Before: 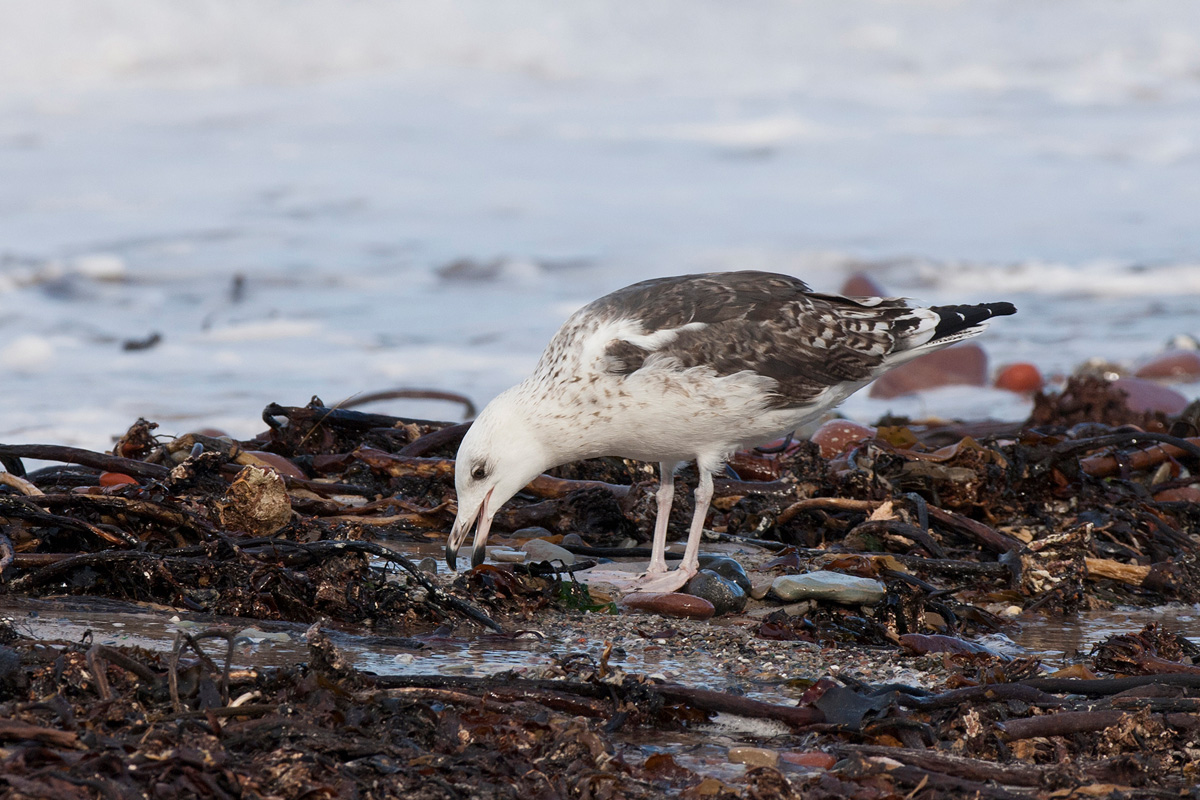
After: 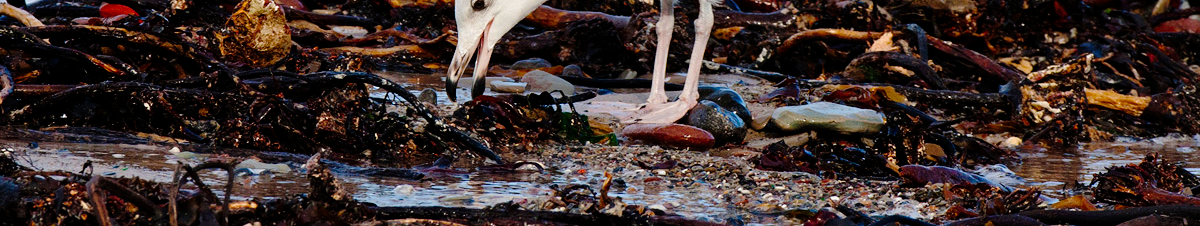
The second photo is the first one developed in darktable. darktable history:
color balance rgb: perceptual saturation grading › global saturation 33.468%
crop and rotate: top 58.795%, bottom 12.877%
tone equalizer: edges refinement/feathering 500, mask exposure compensation -1.57 EV, preserve details no
tone curve: curves: ch0 [(0, 0) (0.003, 0) (0.011, 0.001) (0.025, 0.001) (0.044, 0.002) (0.069, 0.007) (0.1, 0.015) (0.136, 0.027) (0.177, 0.066) (0.224, 0.122) (0.277, 0.219) (0.335, 0.327) (0.399, 0.432) (0.468, 0.527) (0.543, 0.615) (0.623, 0.695) (0.709, 0.777) (0.801, 0.874) (0.898, 0.973) (1, 1)], preserve colors none
shadows and highlights: shadows 25.06, highlights -24.74
